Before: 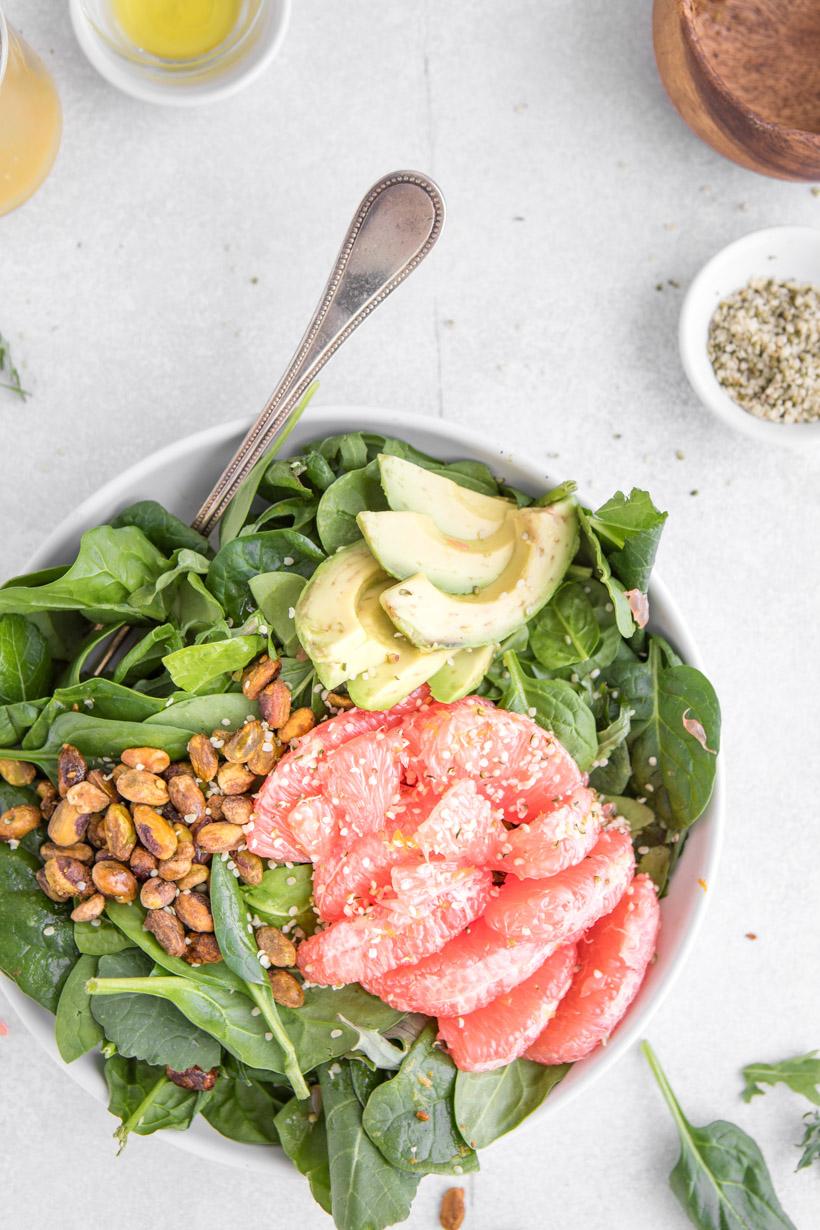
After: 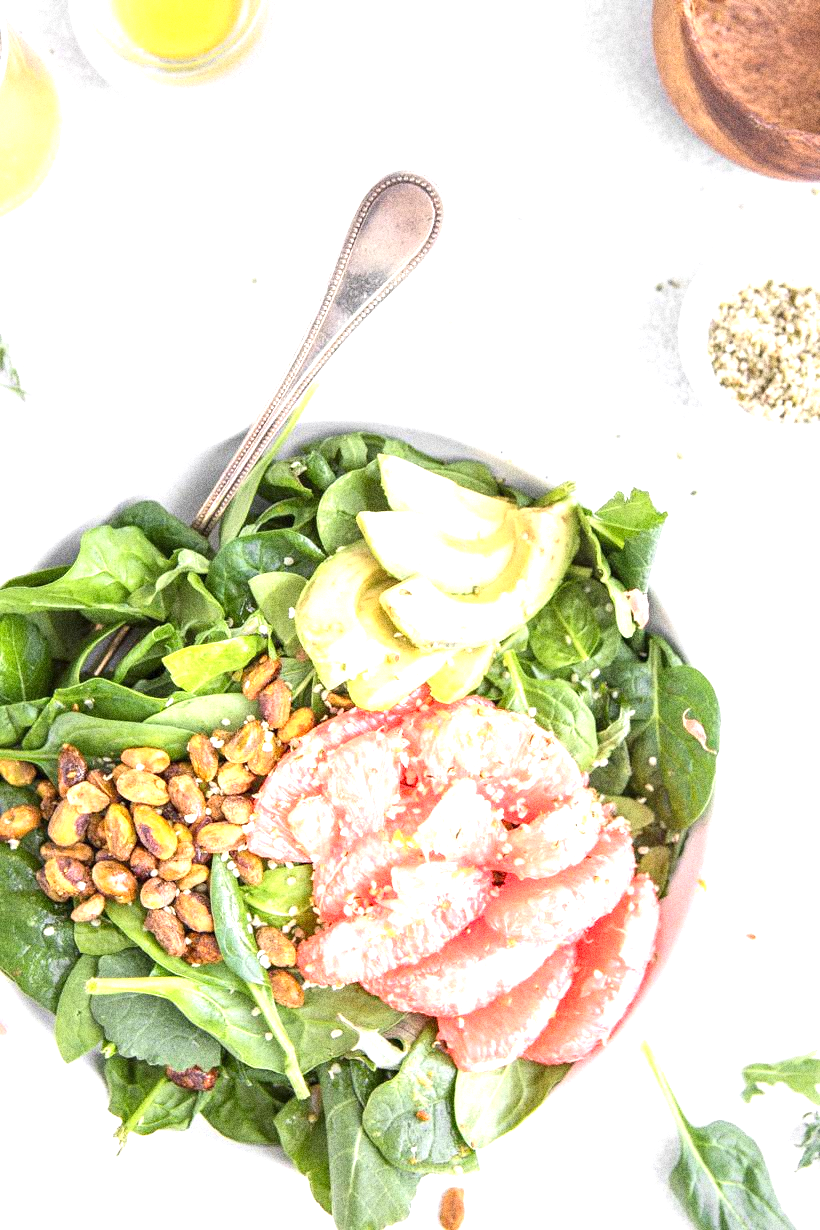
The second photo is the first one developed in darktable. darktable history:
grain: coarseness 14.49 ISO, strength 48.04%, mid-tones bias 35%
exposure: exposure 0.999 EV, compensate highlight preservation false
